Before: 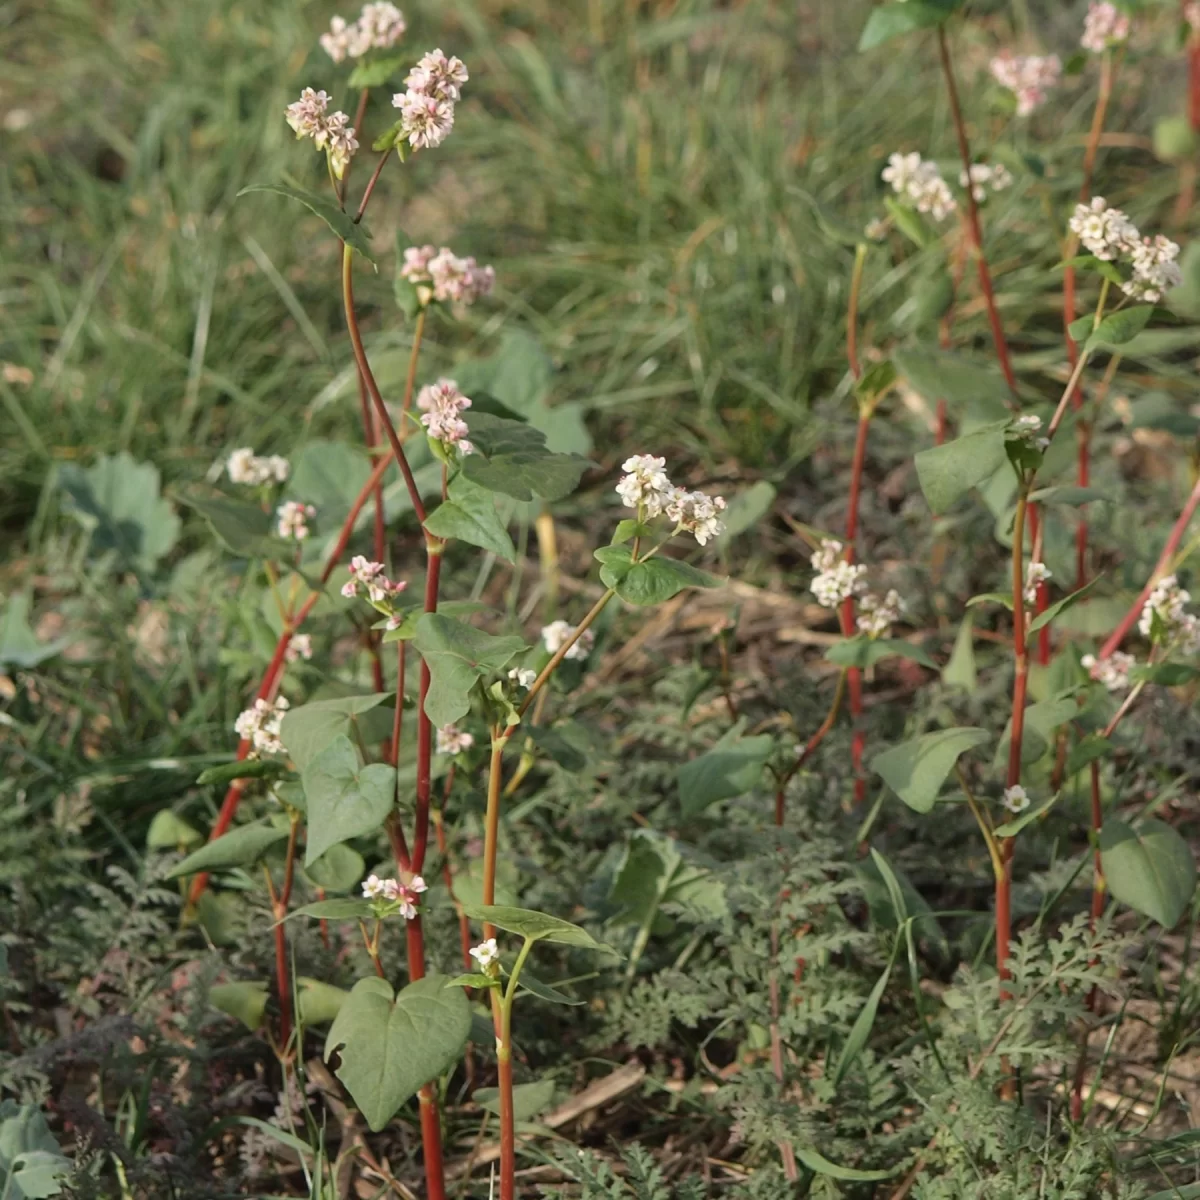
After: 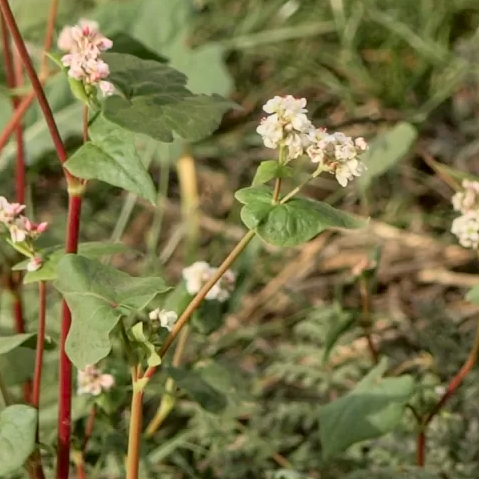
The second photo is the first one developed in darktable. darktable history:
rgb curve: curves: ch0 [(0, 0) (0.053, 0.068) (0.122, 0.128) (1, 1)]
local contrast: detail 130%
tone curve: curves: ch0 [(0, 0) (0.091, 0.066) (0.184, 0.16) (0.491, 0.519) (0.748, 0.765) (1, 0.919)]; ch1 [(0, 0) (0.179, 0.173) (0.322, 0.32) (0.424, 0.424) (0.502, 0.504) (0.56, 0.575) (0.631, 0.675) (0.777, 0.806) (1, 1)]; ch2 [(0, 0) (0.434, 0.447) (0.497, 0.498) (0.539, 0.566) (0.676, 0.691) (1, 1)], color space Lab, independent channels, preserve colors none
crop: left 30%, top 30%, right 30%, bottom 30%
